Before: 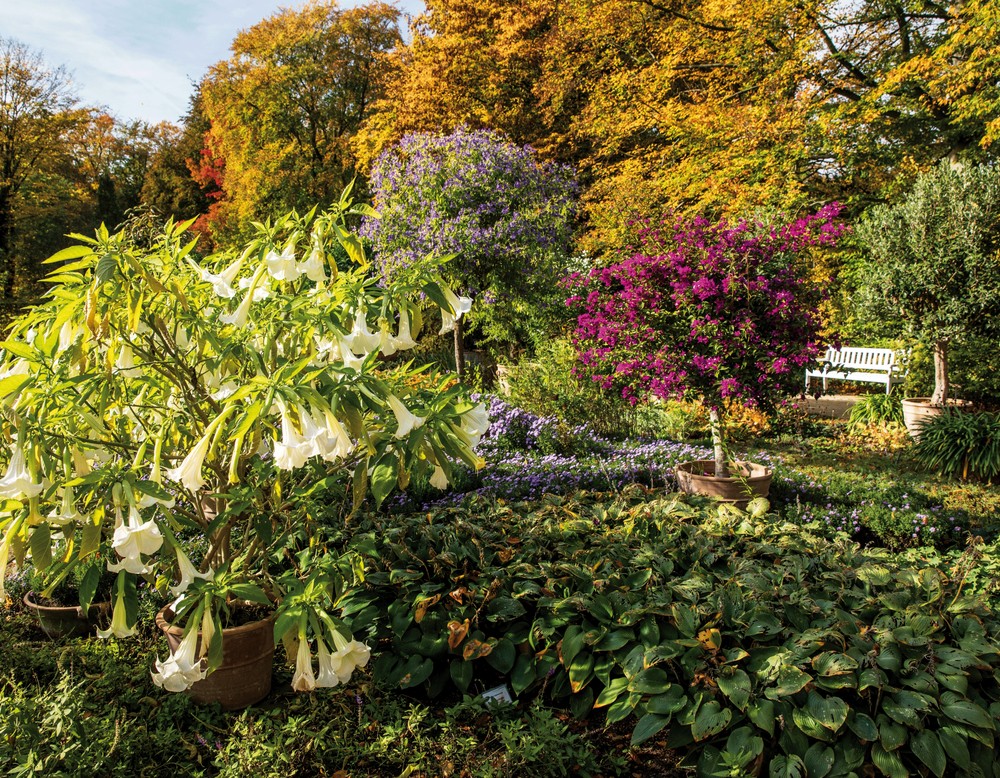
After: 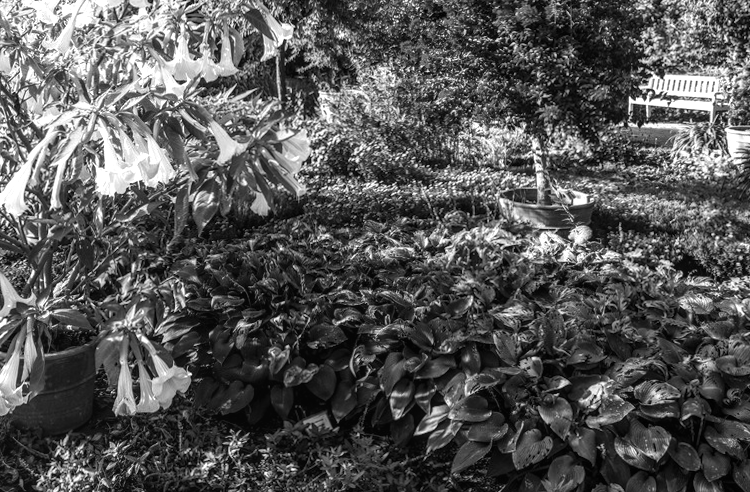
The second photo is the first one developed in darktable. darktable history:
color correction: highlights a* -11.71, highlights b* -15.58
color balance rgb: shadows lift › chroma 1%, shadows lift › hue 217.2°, power › hue 310.8°, highlights gain › chroma 1%, highlights gain › hue 54°, global offset › luminance 0.5%, global offset › hue 171.6°, perceptual saturation grading › global saturation 14.09%, perceptual saturation grading › highlights -25%, perceptual saturation grading › shadows 30%, perceptual brilliance grading › highlights 13.42%, perceptual brilliance grading › mid-tones 8.05%, perceptual brilliance grading › shadows -17.45%, global vibrance 25%
local contrast: on, module defaults
rotate and perspective: rotation 0.192°, lens shift (horizontal) -0.015, crop left 0.005, crop right 0.996, crop top 0.006, crop bottom 0.99
crop and rotate: left 17.299%, top 35.115%, right 7.015%, bottom 1.024%
monochrome: a 32, b 64, size 2.3
